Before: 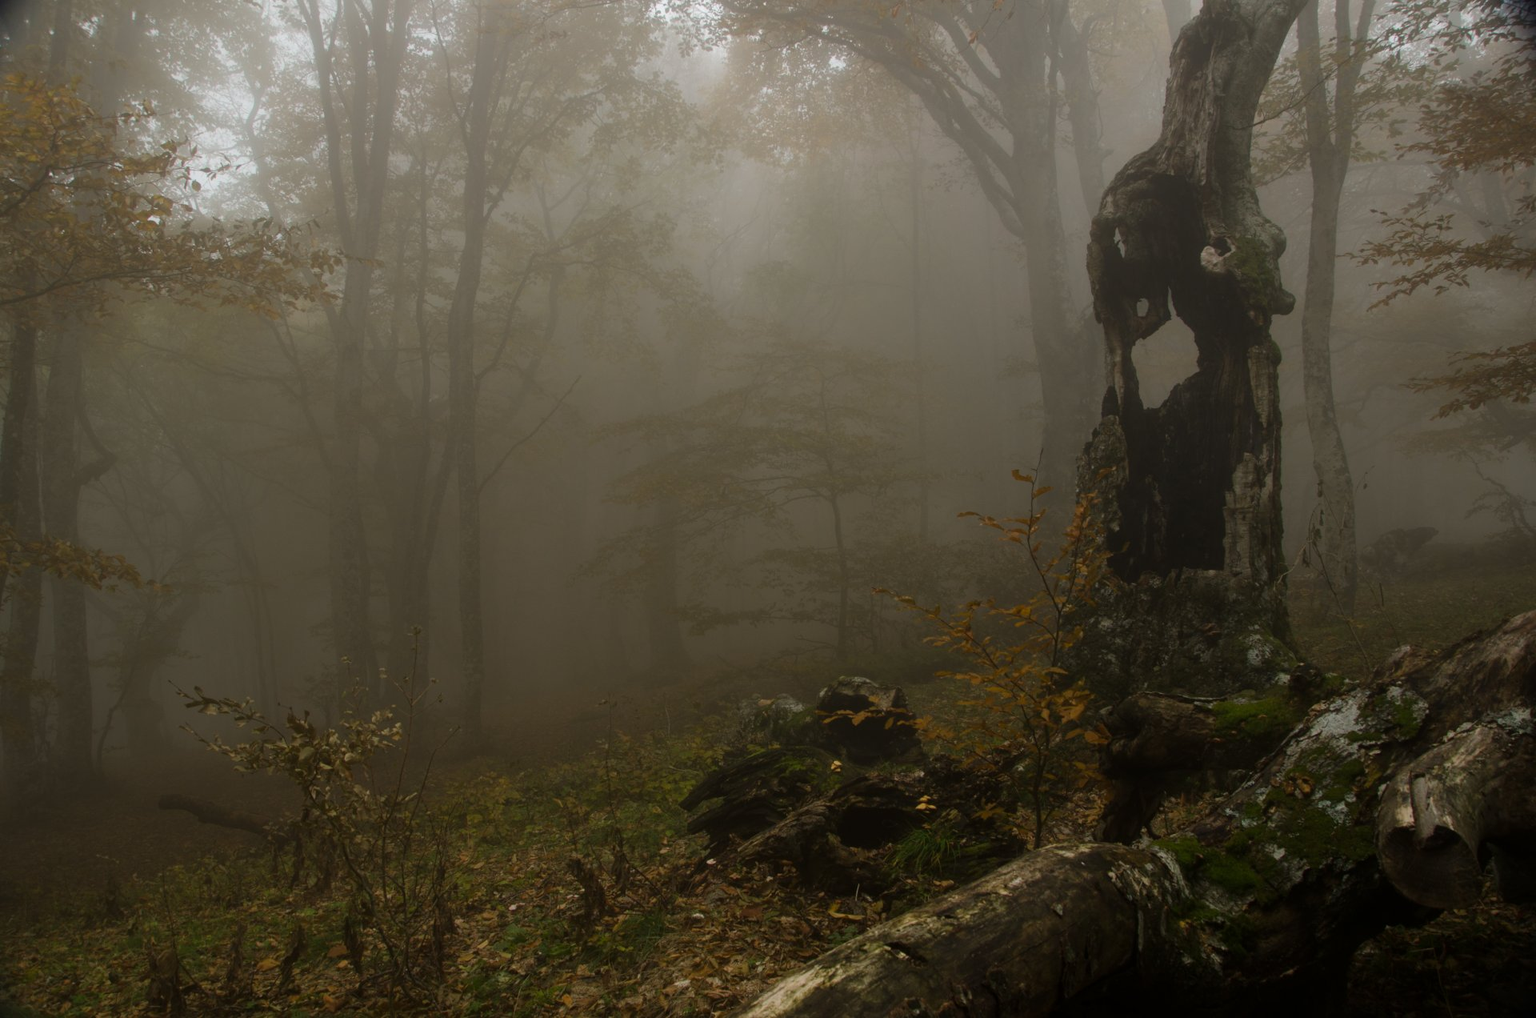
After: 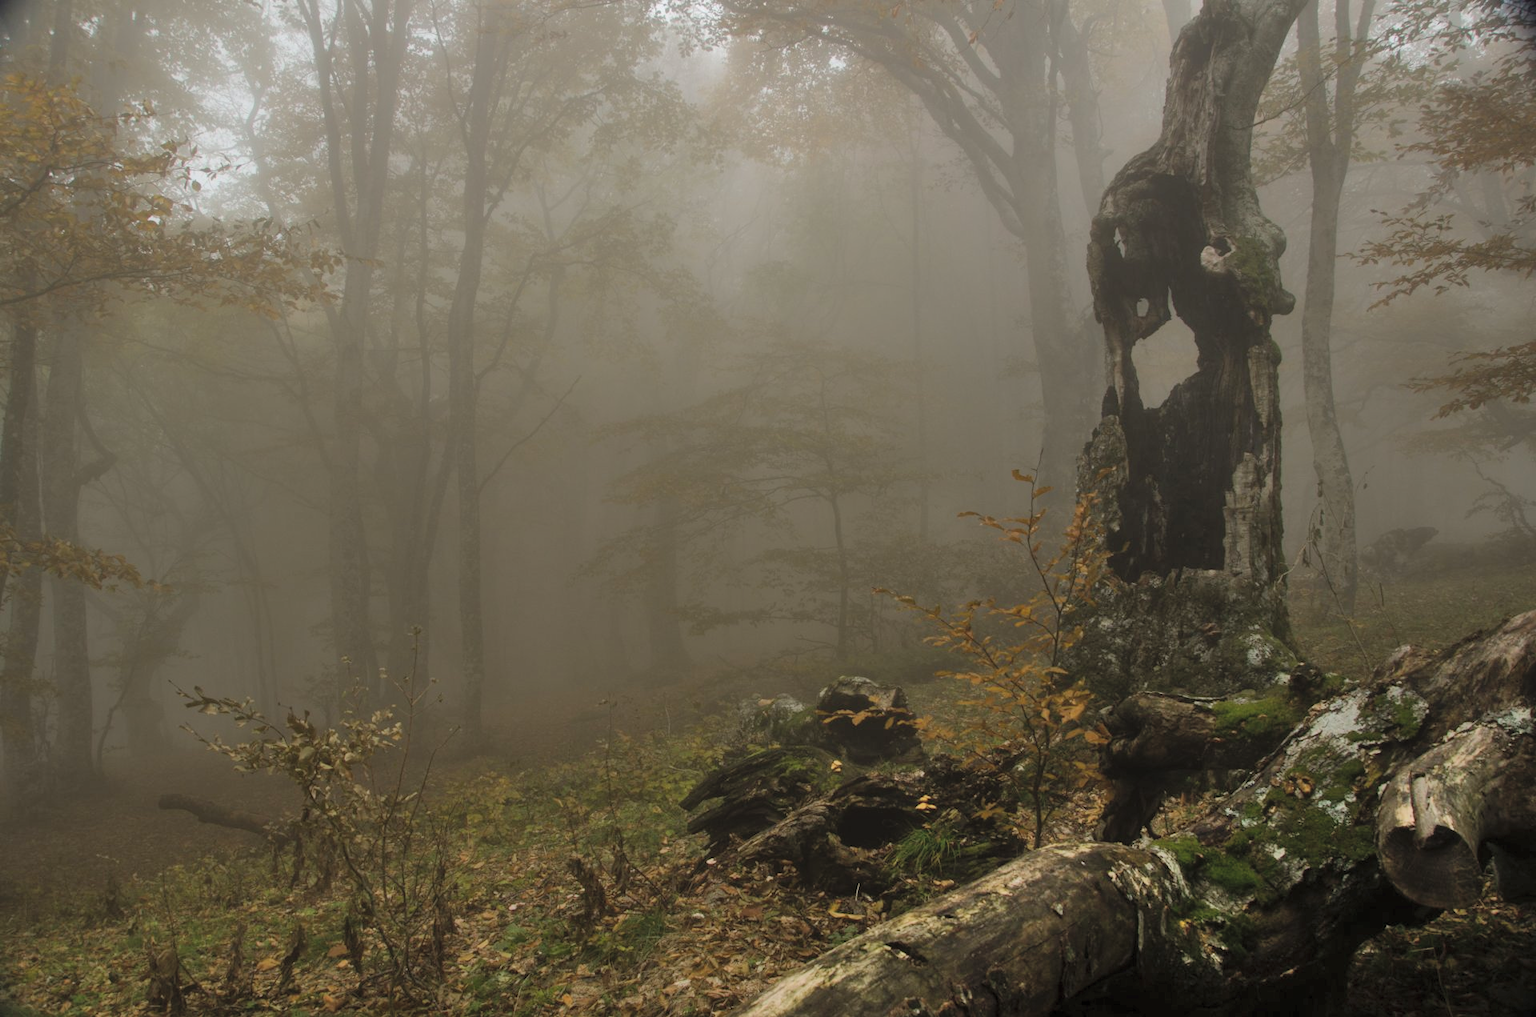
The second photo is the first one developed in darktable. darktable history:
shadows and highlights: low approximation 0.01, soften with gaussian
contrast brightness saturation: brightness 0.141
